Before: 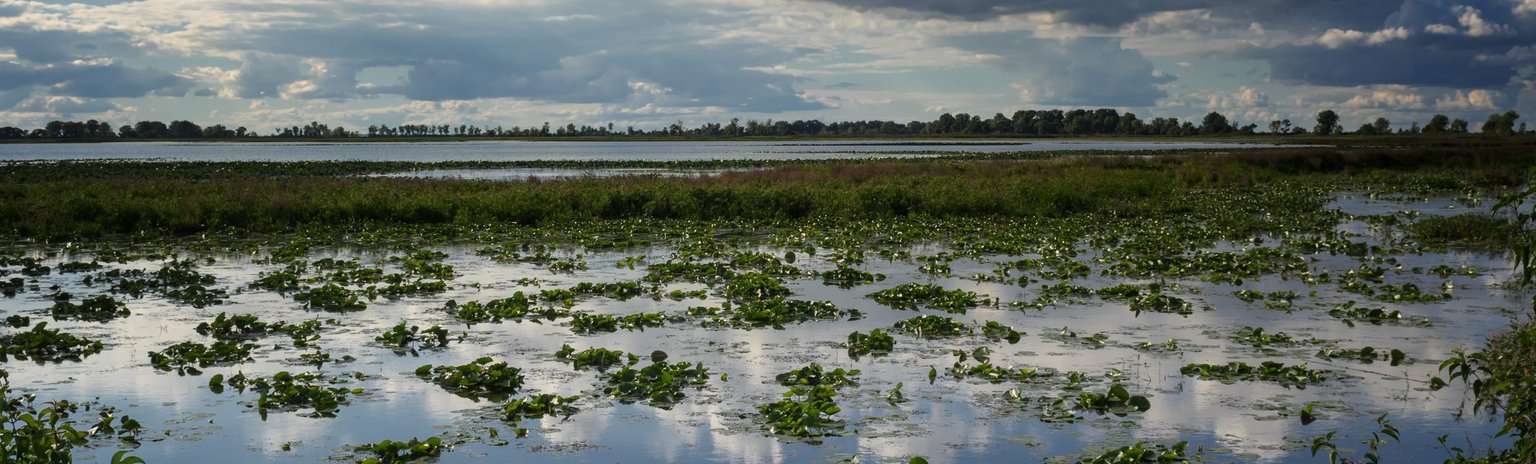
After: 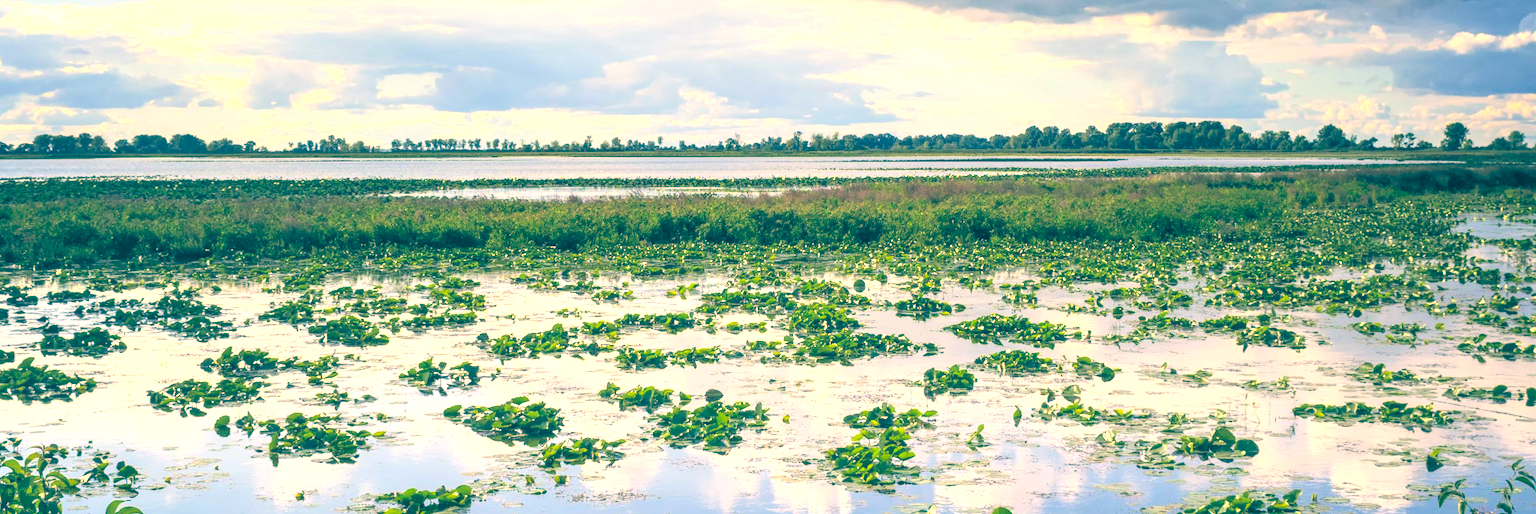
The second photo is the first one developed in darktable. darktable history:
crop and rotate: left 1.088%, right 8.807%
local contrast: on, module defaults
color balance: lift [1.006, 0.985, 1.002, 1.015], gamma [1, 0.953, 1.008, 1.047], gain [1.076, 1.13, 1.004, 0.87]
contrast brightness saturation: contrast 0.1, brightness 0.3, saturation 0.14
exposure: black level correction -0.002, exposure 1.35 EV, compensate highlight preservation false
color balance rgb: shadows lift › chroma 2%, shadows lift › hue 217.2°, power › hue 60°, highlights gain › chroma 1%, highlights gain › hue 69.6°, global offset › luminance -0.5%, perceptual saturation grading › global saturation 15%, global vibrance 15%
